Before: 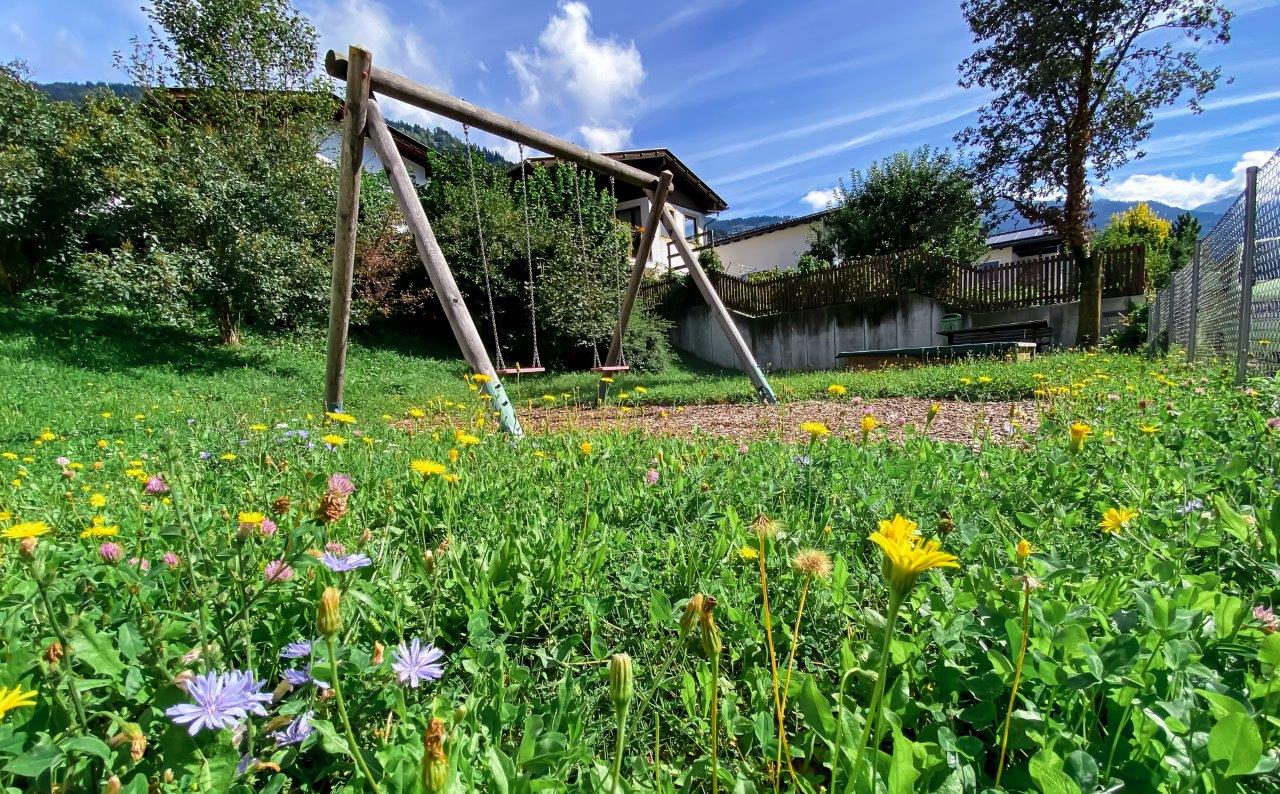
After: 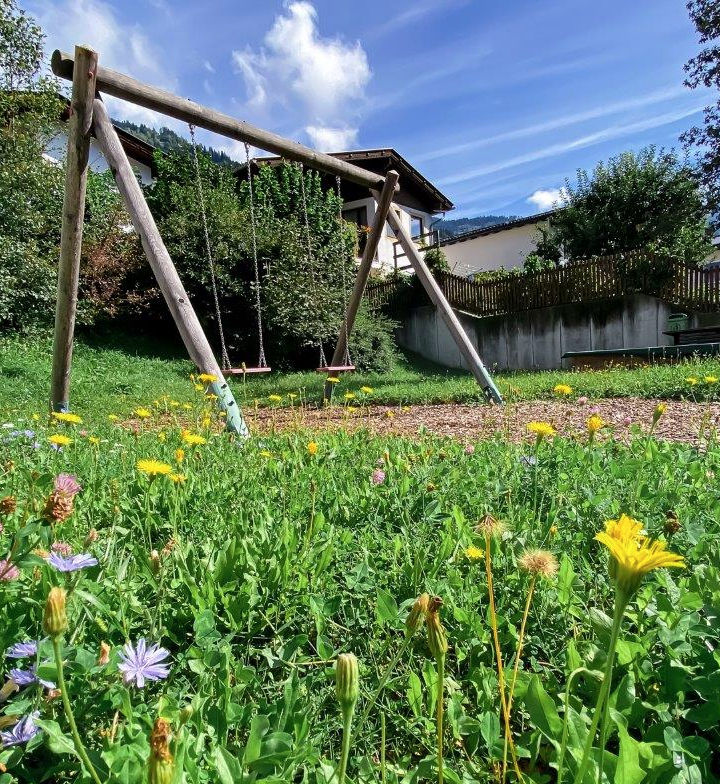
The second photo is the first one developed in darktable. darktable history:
crop: left 21.41%, right 22.273%
contrast brightness saturation: saturation -0.056
